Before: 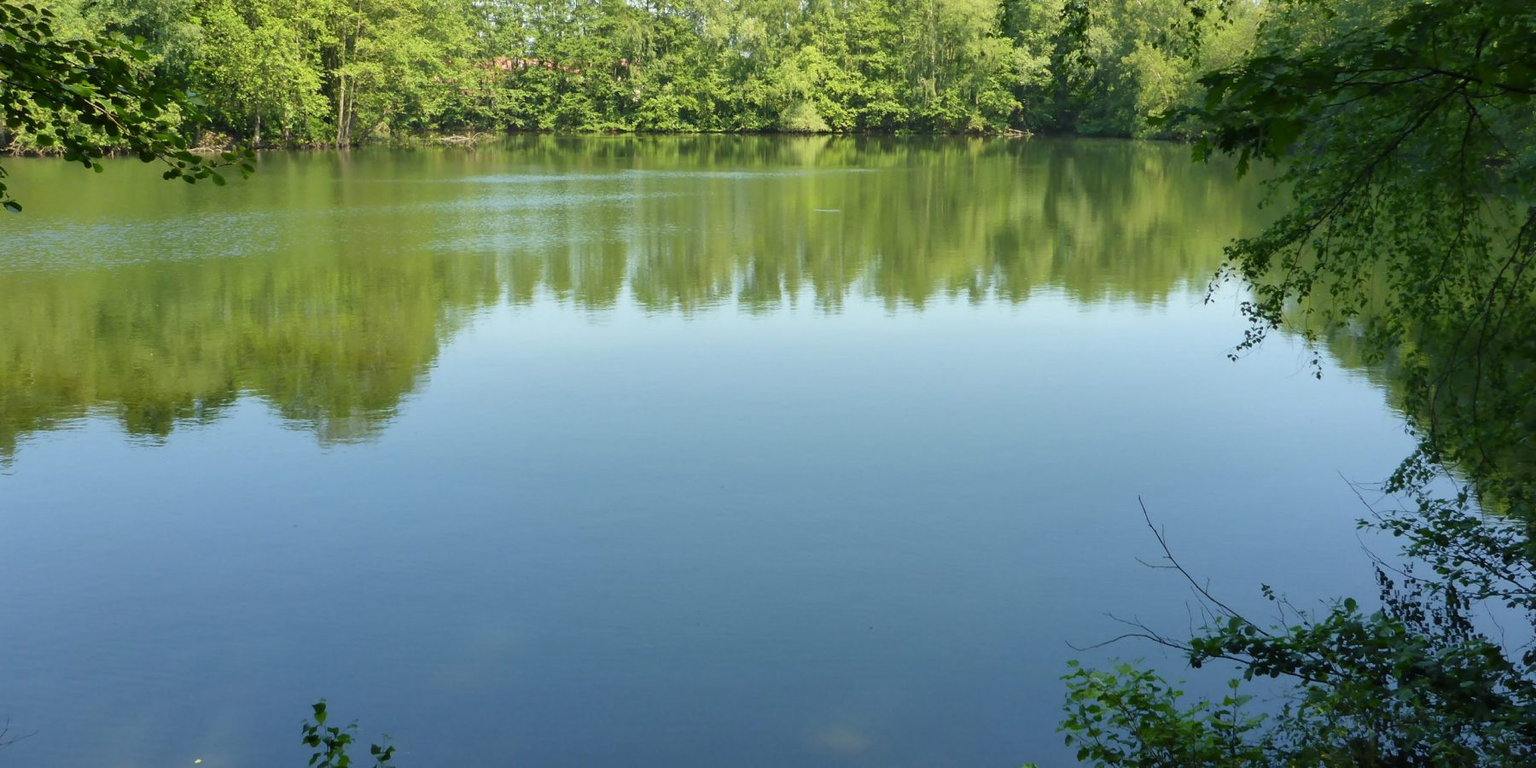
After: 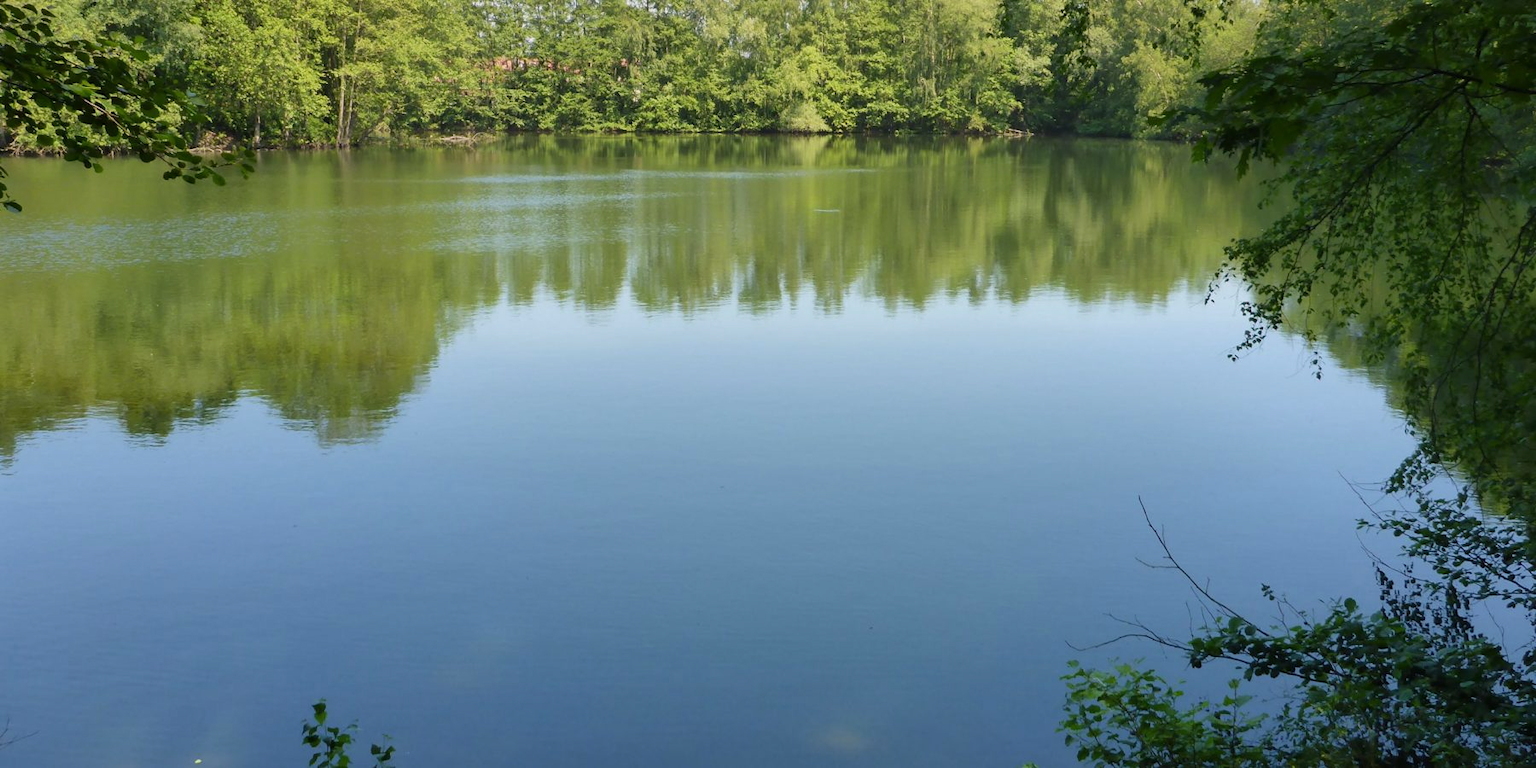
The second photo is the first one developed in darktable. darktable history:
white balance: red 0.98, blue 1.034
graduated density: density 0.38 EV, hardness 21%, rotation -6.11°, saturation 32%
